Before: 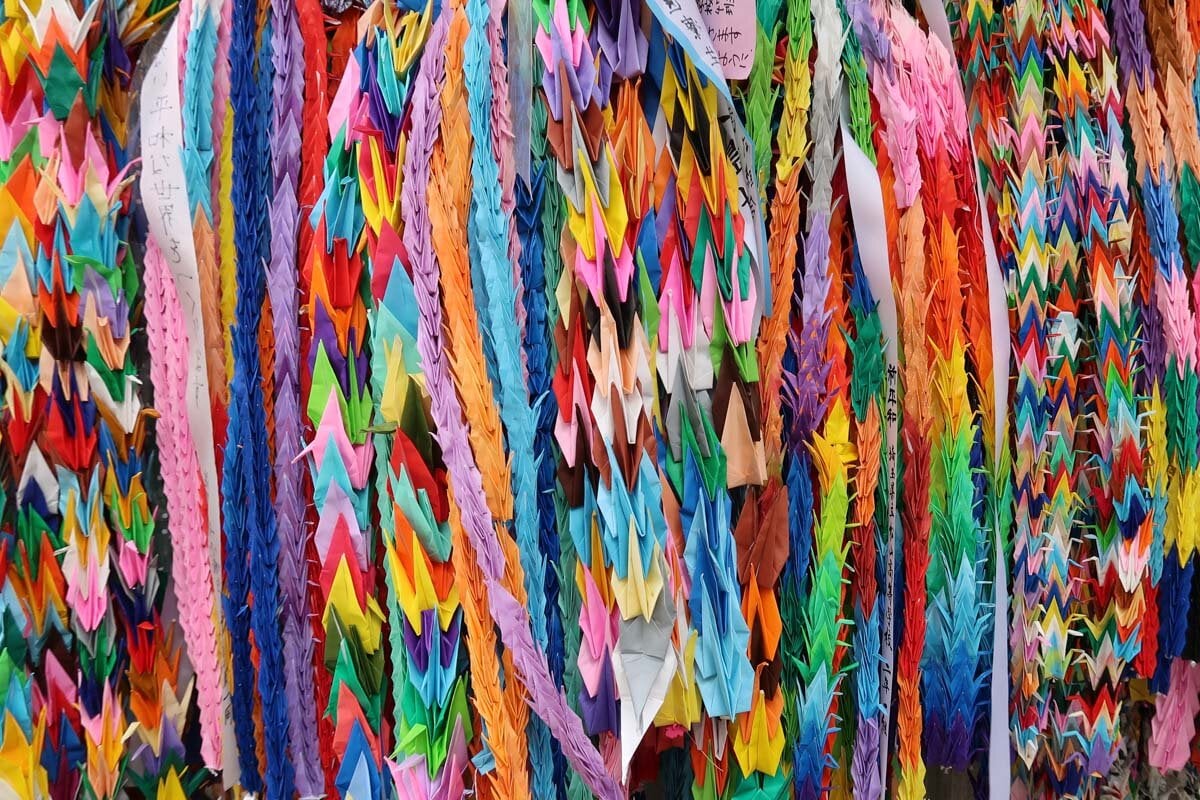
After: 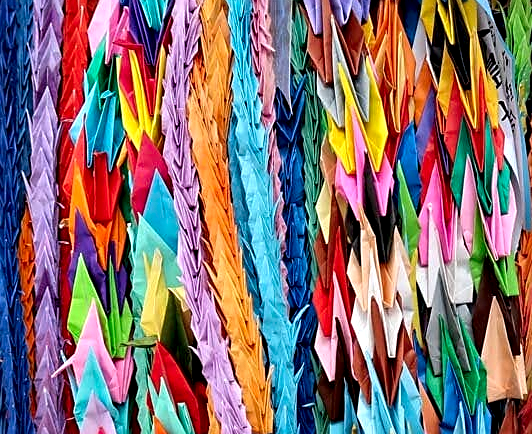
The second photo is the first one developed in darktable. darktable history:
sharpen: on, module defaults
contrast equalizer: y [[0.6 ×6], [0.55 ×6], [0 ×6], [0 ×6], [0 ×6]]
local contrast: detail 109%
crop: left 20.004%, top 10.86%, right 35.602%, bottom 34.86%
